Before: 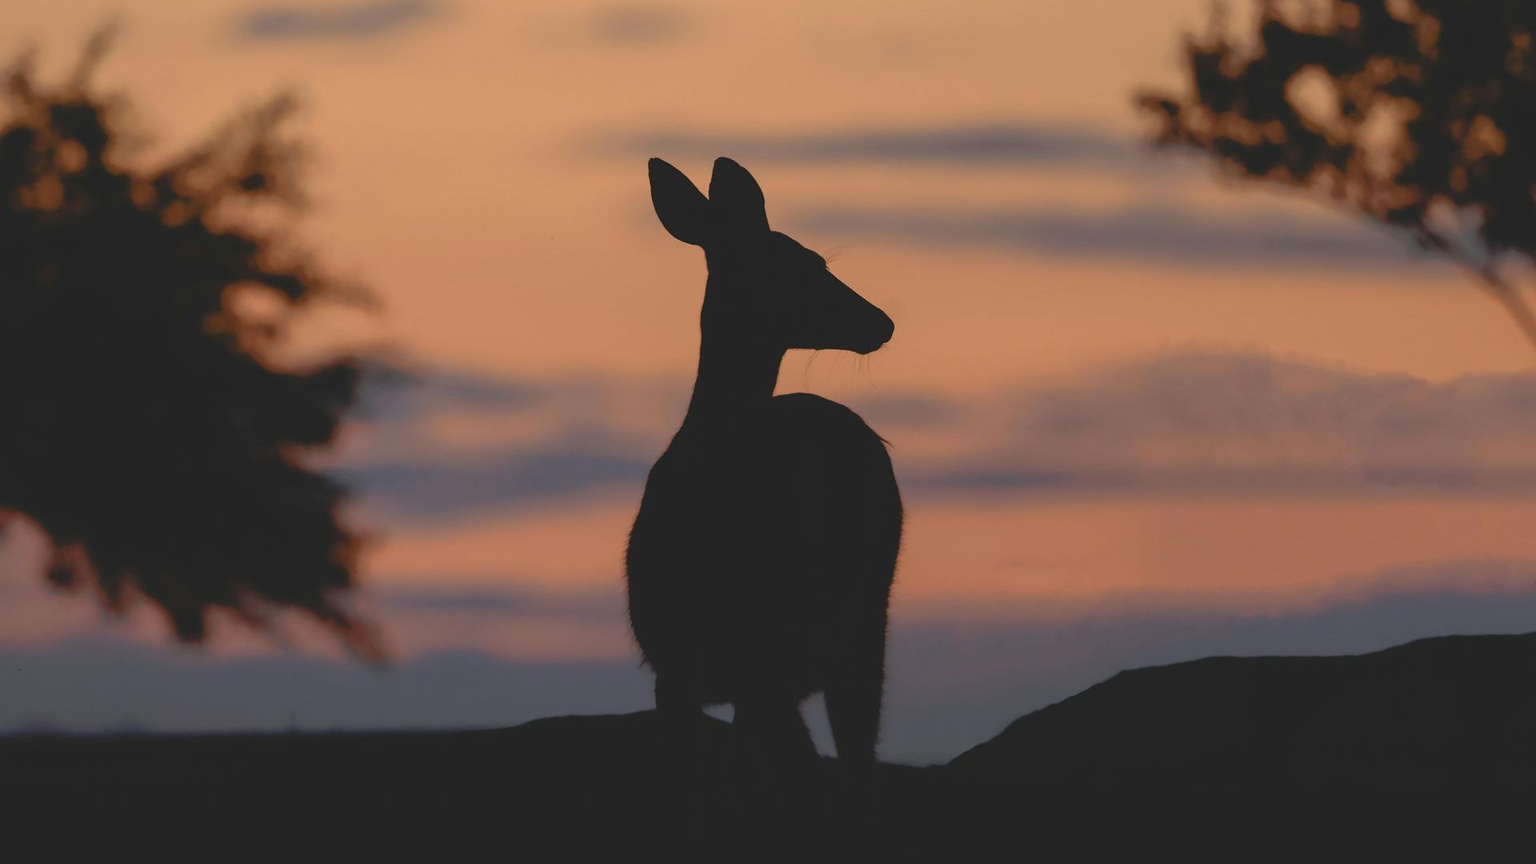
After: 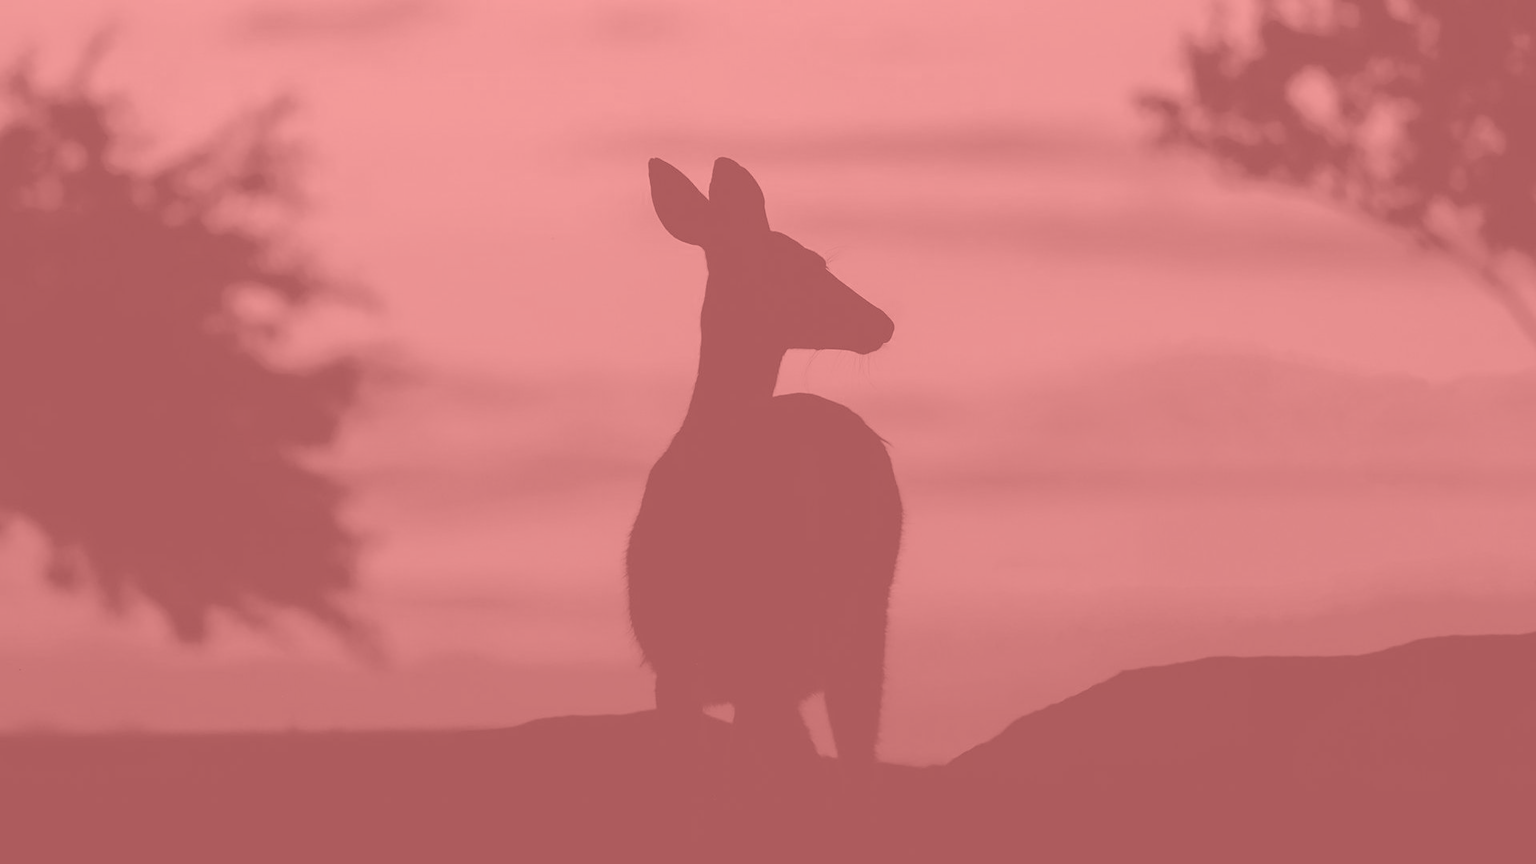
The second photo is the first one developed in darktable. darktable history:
color zones: curves: ch0 [(0, 0.5) (0.125, 0.4) (0.25, 0.5) (0.375, 0.4) (0.5, 0.4) (0.625, 0.35) (0.75, 0.35) (0.875, 0.5)]; ch1 [(0, 0.35) (0.125, 0.45) (0.25, 0.35) (0.375, 0.35) (0.5, 0.35) (0.625, 0.35) (0.75, 0.45) (0.875, 0.35)]; ch2 [(0, 0.6) (0.125, 0.5) (0.25, 0.5) (0.375, 0.6) (0.5, 0.6) (0.625, 0.5) (0.75, 0.5) (0.875, 0.5)]
colorize: saturation 51%, source mix 50.67%, lightness 50.67%
